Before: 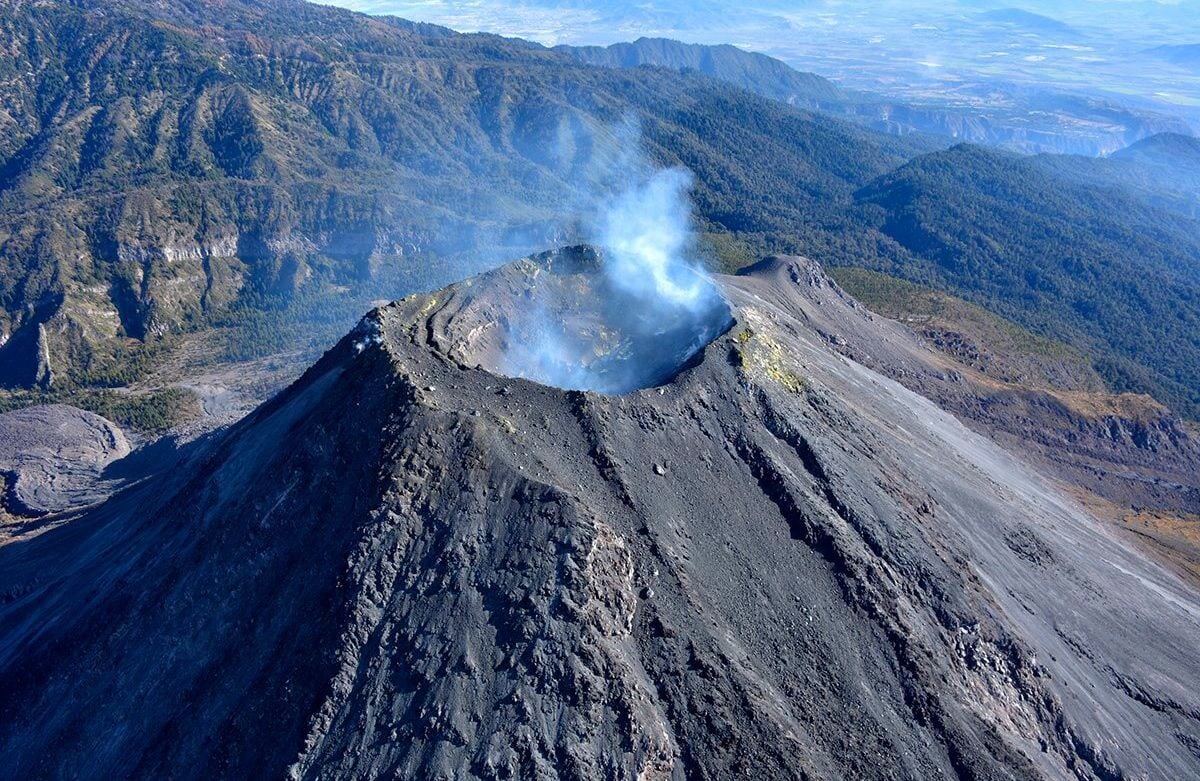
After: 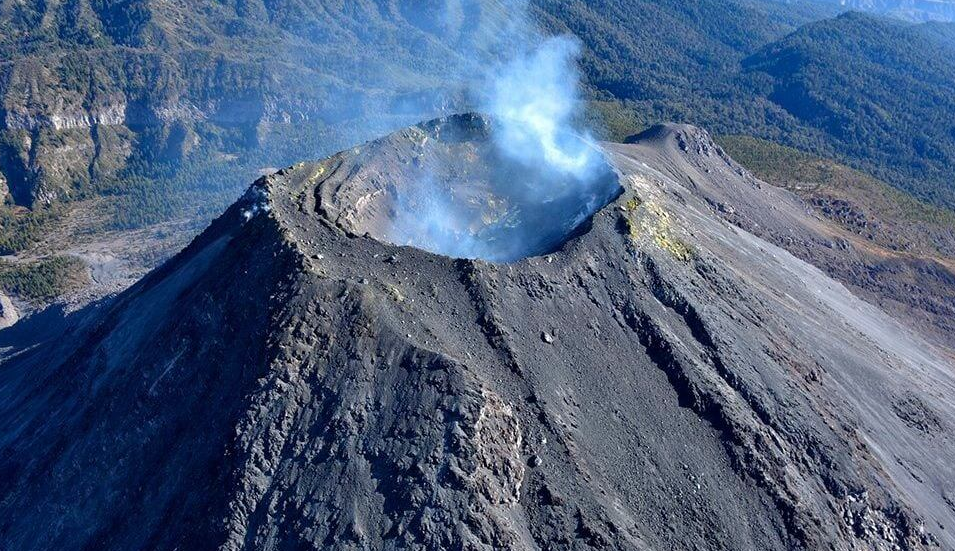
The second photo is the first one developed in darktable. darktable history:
crop: left 9.401%, top 16.976%, right 10.965%, bottom 12.378%
